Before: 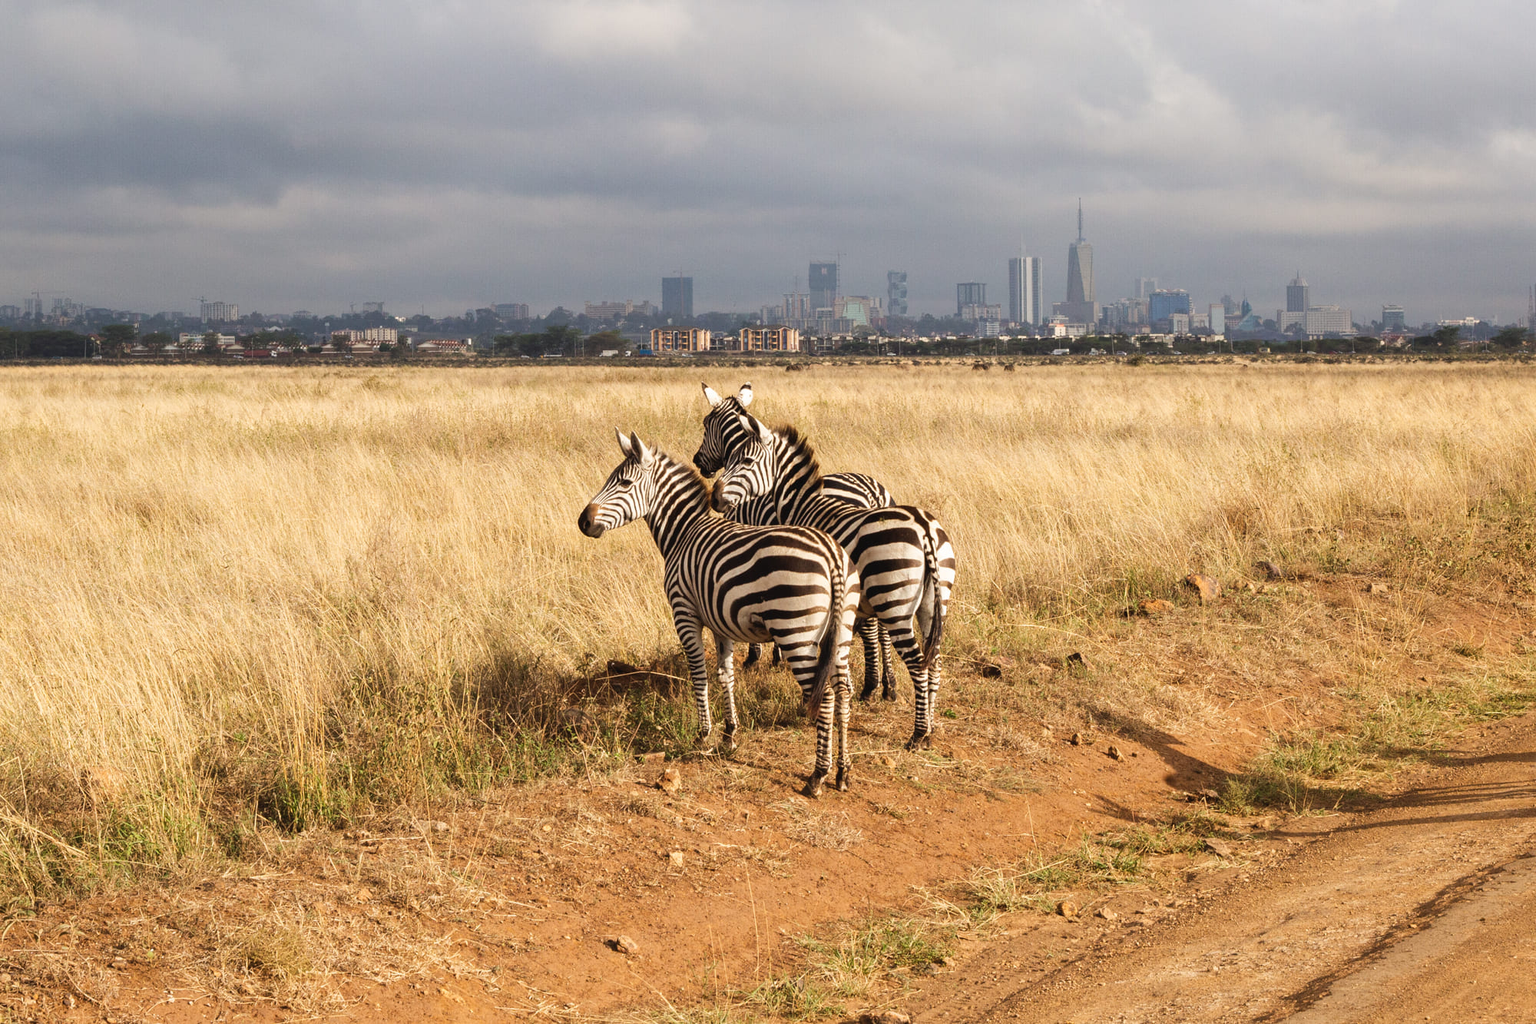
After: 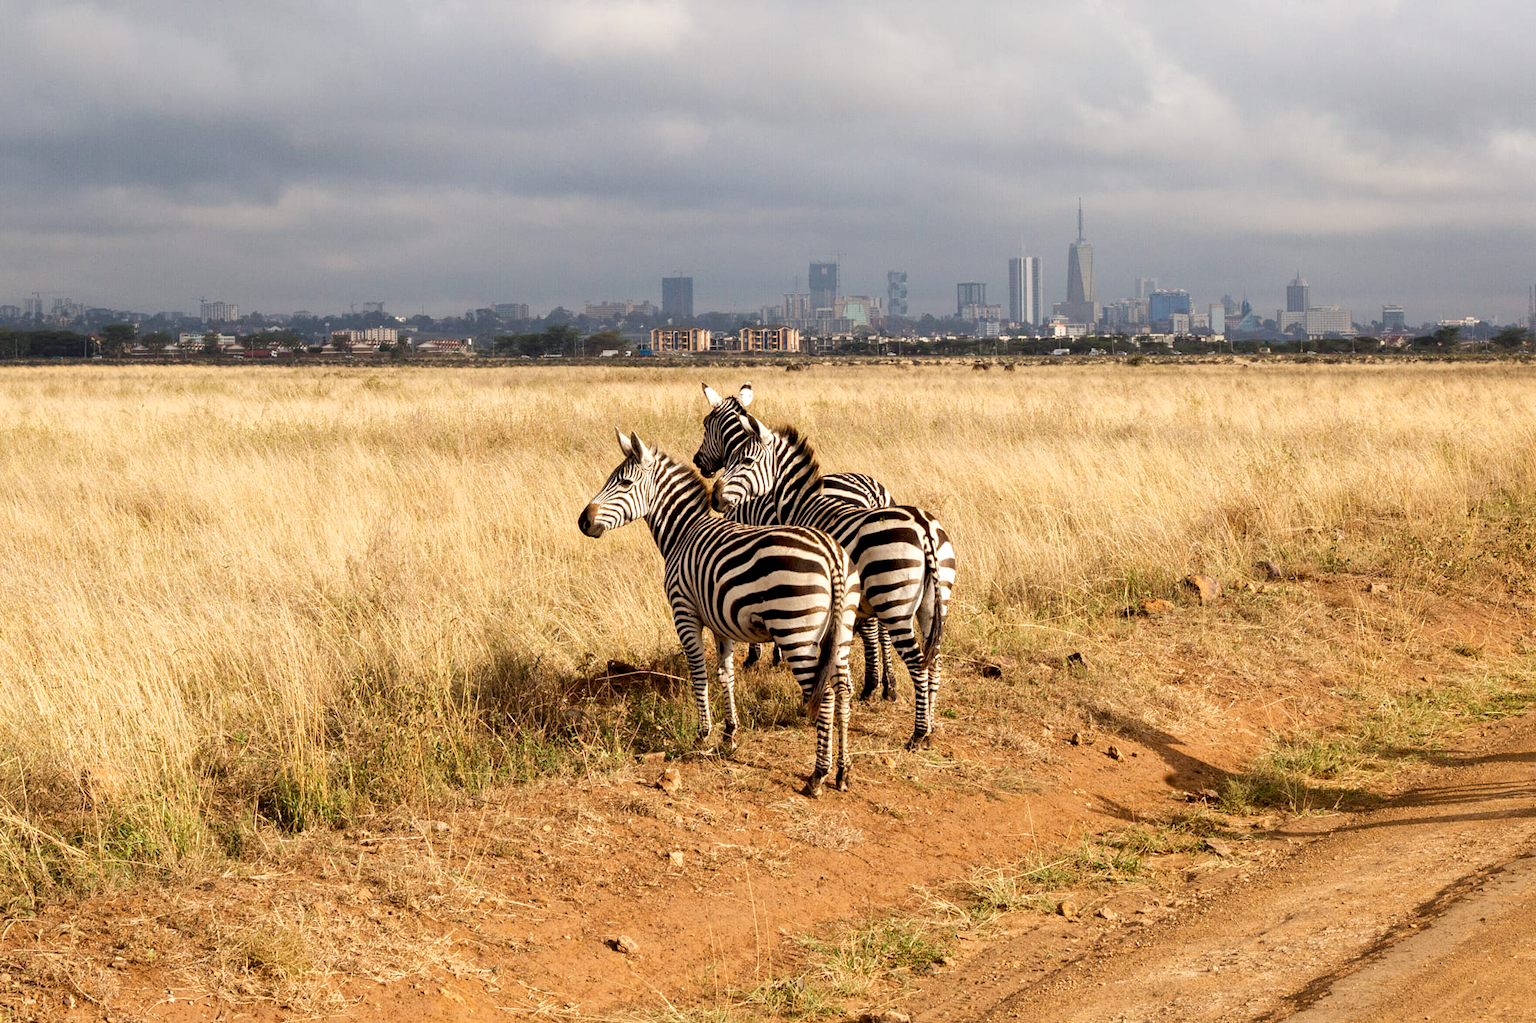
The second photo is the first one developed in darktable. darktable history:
exposure: black level correction 0.01, exposure 0.118 EV, compensate highlight preservation false
